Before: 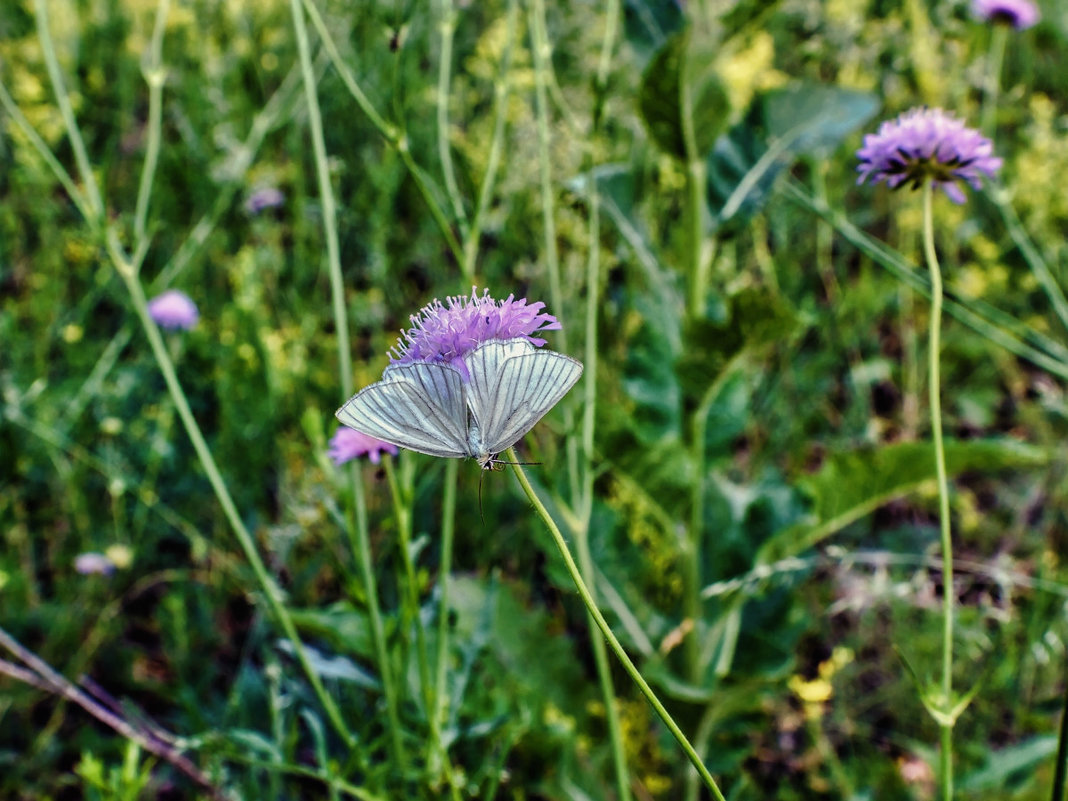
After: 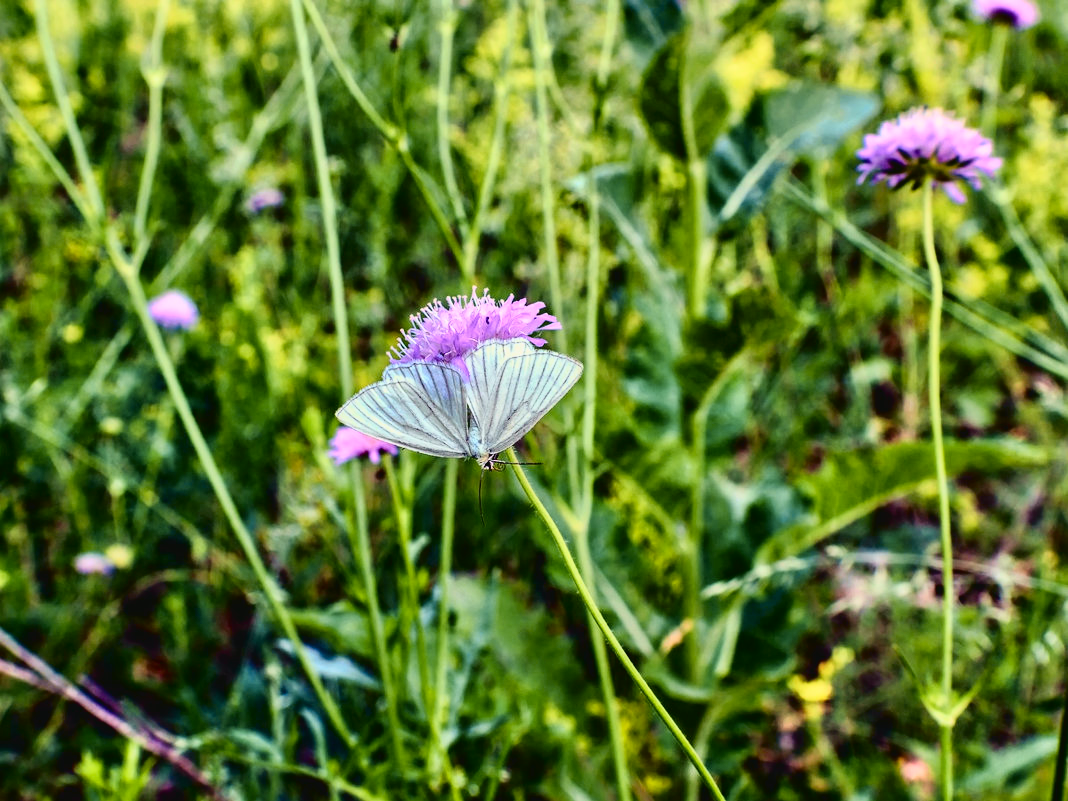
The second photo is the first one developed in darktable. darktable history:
tone curve: curves: ch0 [(0.003, 0.032) (0.037, 0.037) (0.142, 0.117) (0.279, 0.311) (0.405, 0.49) (0.526, 0.651) (0.722, 0.857) (0.875, 0.946) (1, 0.98)]; ch1 [(0, 0) (0.305, 0.325) (0.453, 0.437) (0.482, 0.473) (0.501, 0.498) (0.515, 0.523) (0.559, 0.591) (0.6, 0.659) (0.656, 0.71) (1, 1)]; ch2 [(0, 0) (0.323, 0.277) (0.424, 0.396) (0.479, 0.484) (0.499, 0.502) (0.515, 0.537) (0.564, 0.595) (0.644, 0.703) (0.742, 0.803) (1, 1)], color space Lab, independent channels
